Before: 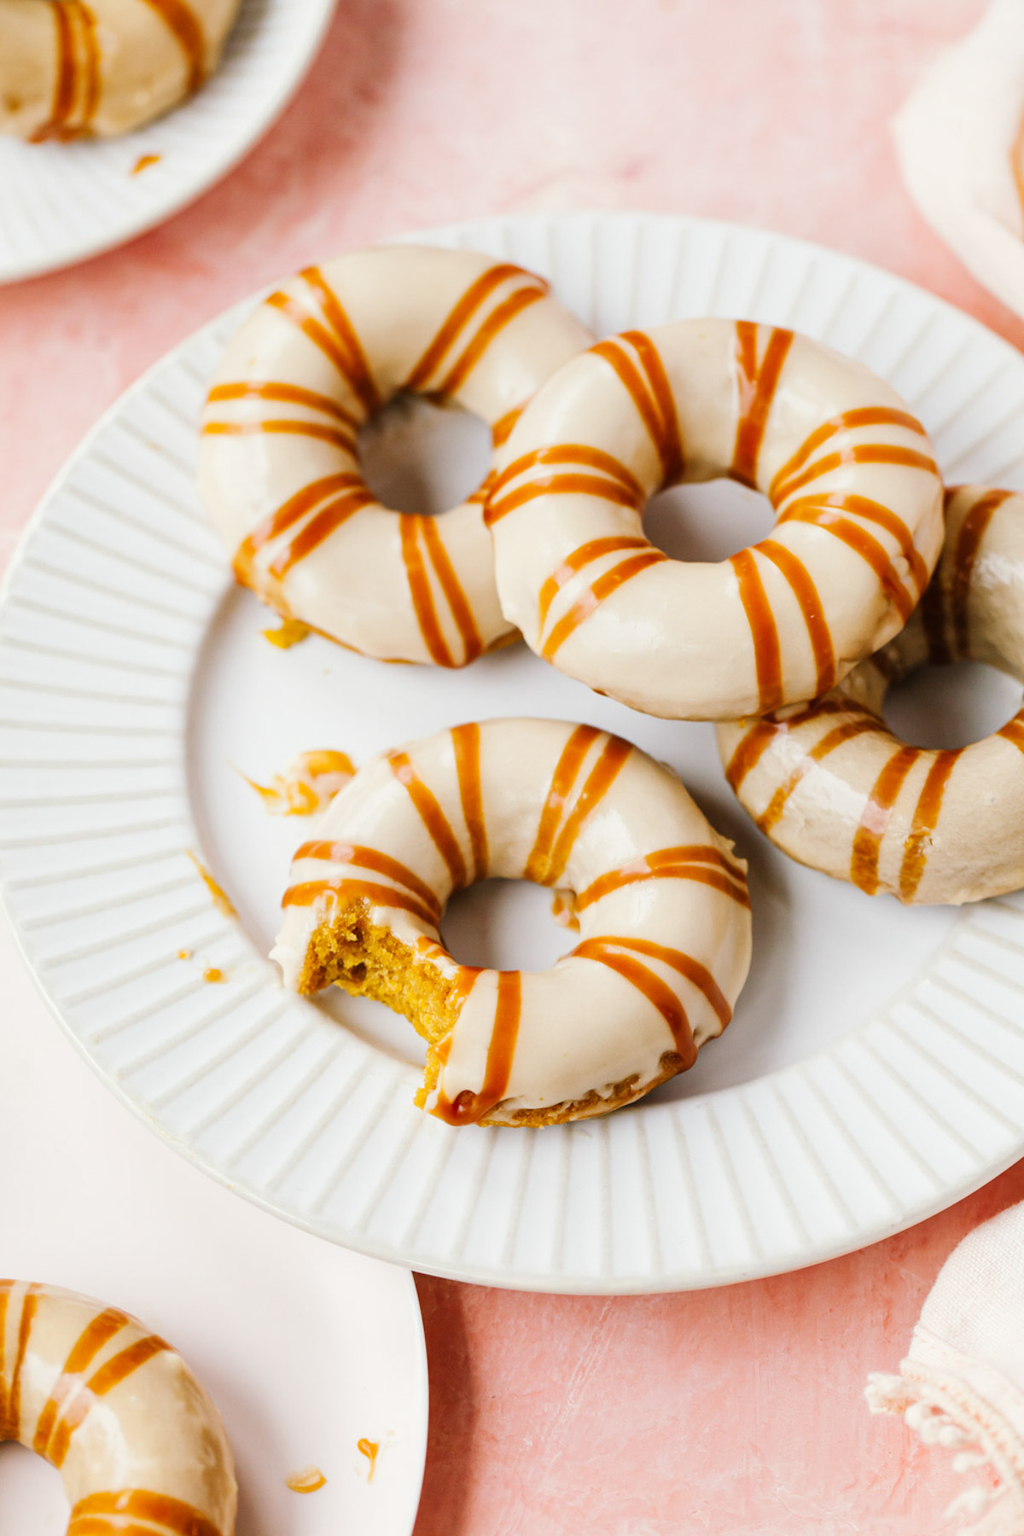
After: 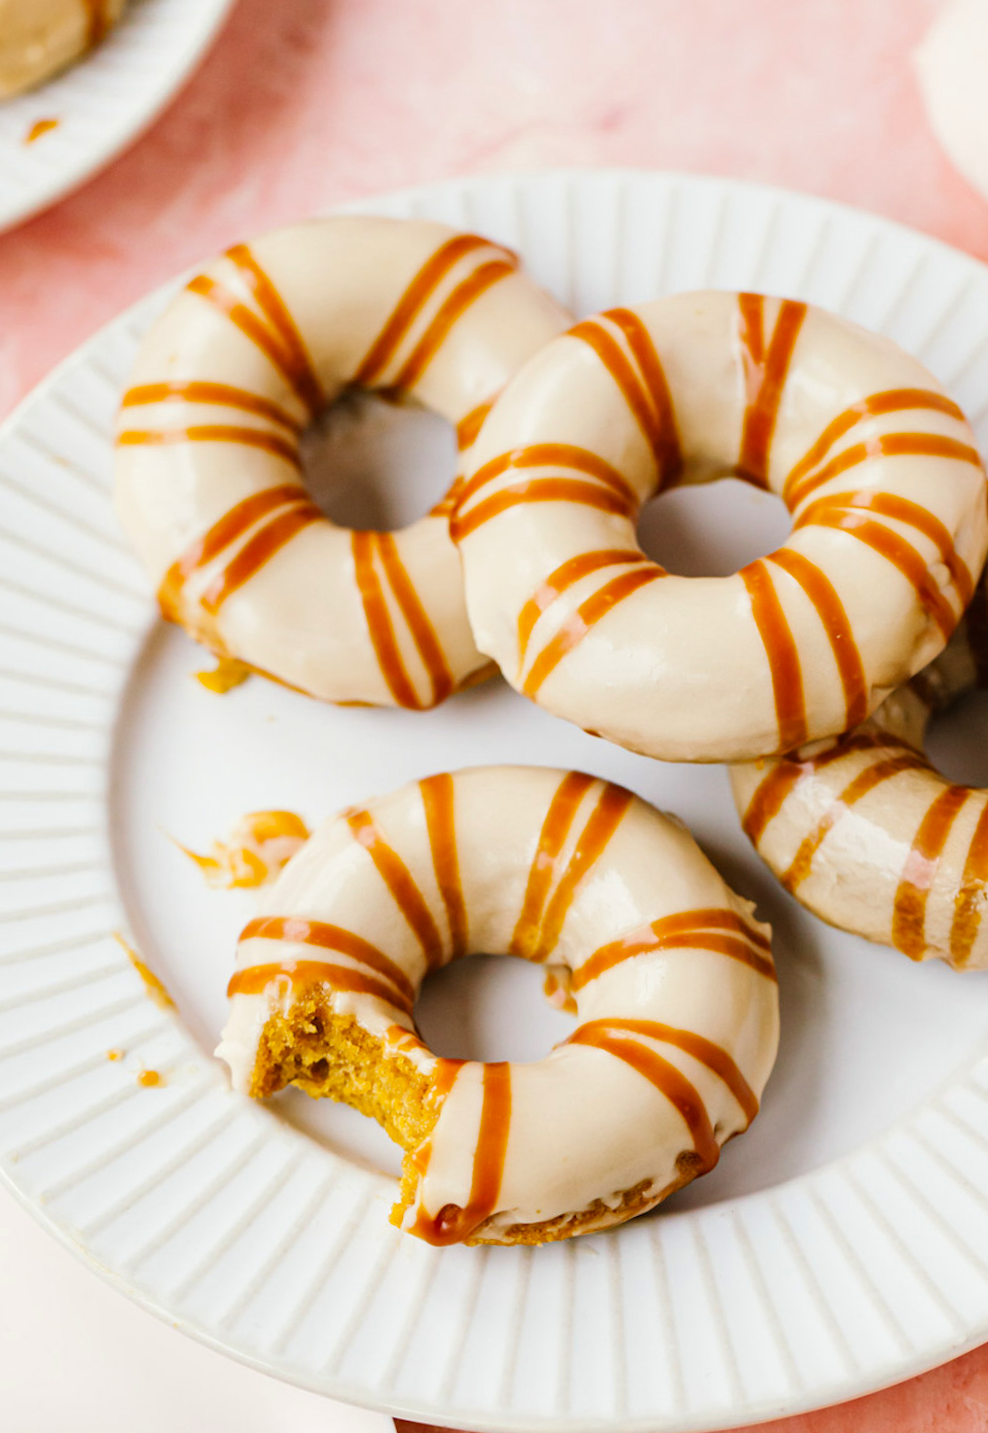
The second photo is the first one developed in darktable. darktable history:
crop and rotate: left 10.77%, top 5.1%, right 10.41%, bottom 16.76%
velvia: strength 15%
rotate and perspective: rotation -1.75°, automatic cropping off
haze removal: compatibility mode true, adaptive false
